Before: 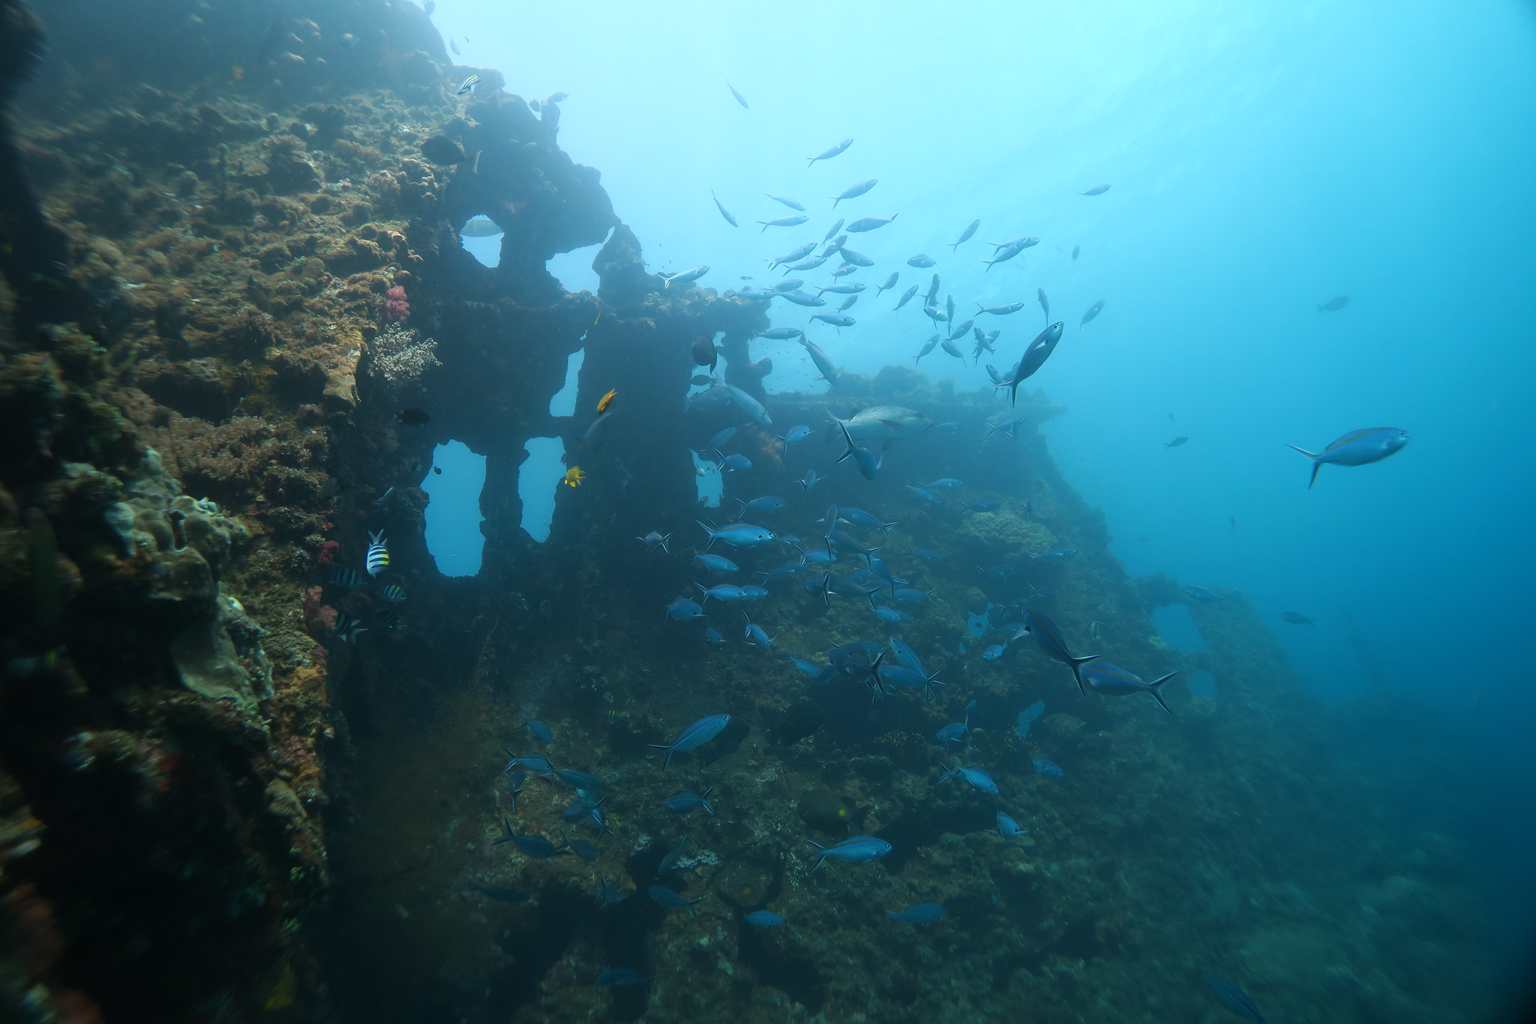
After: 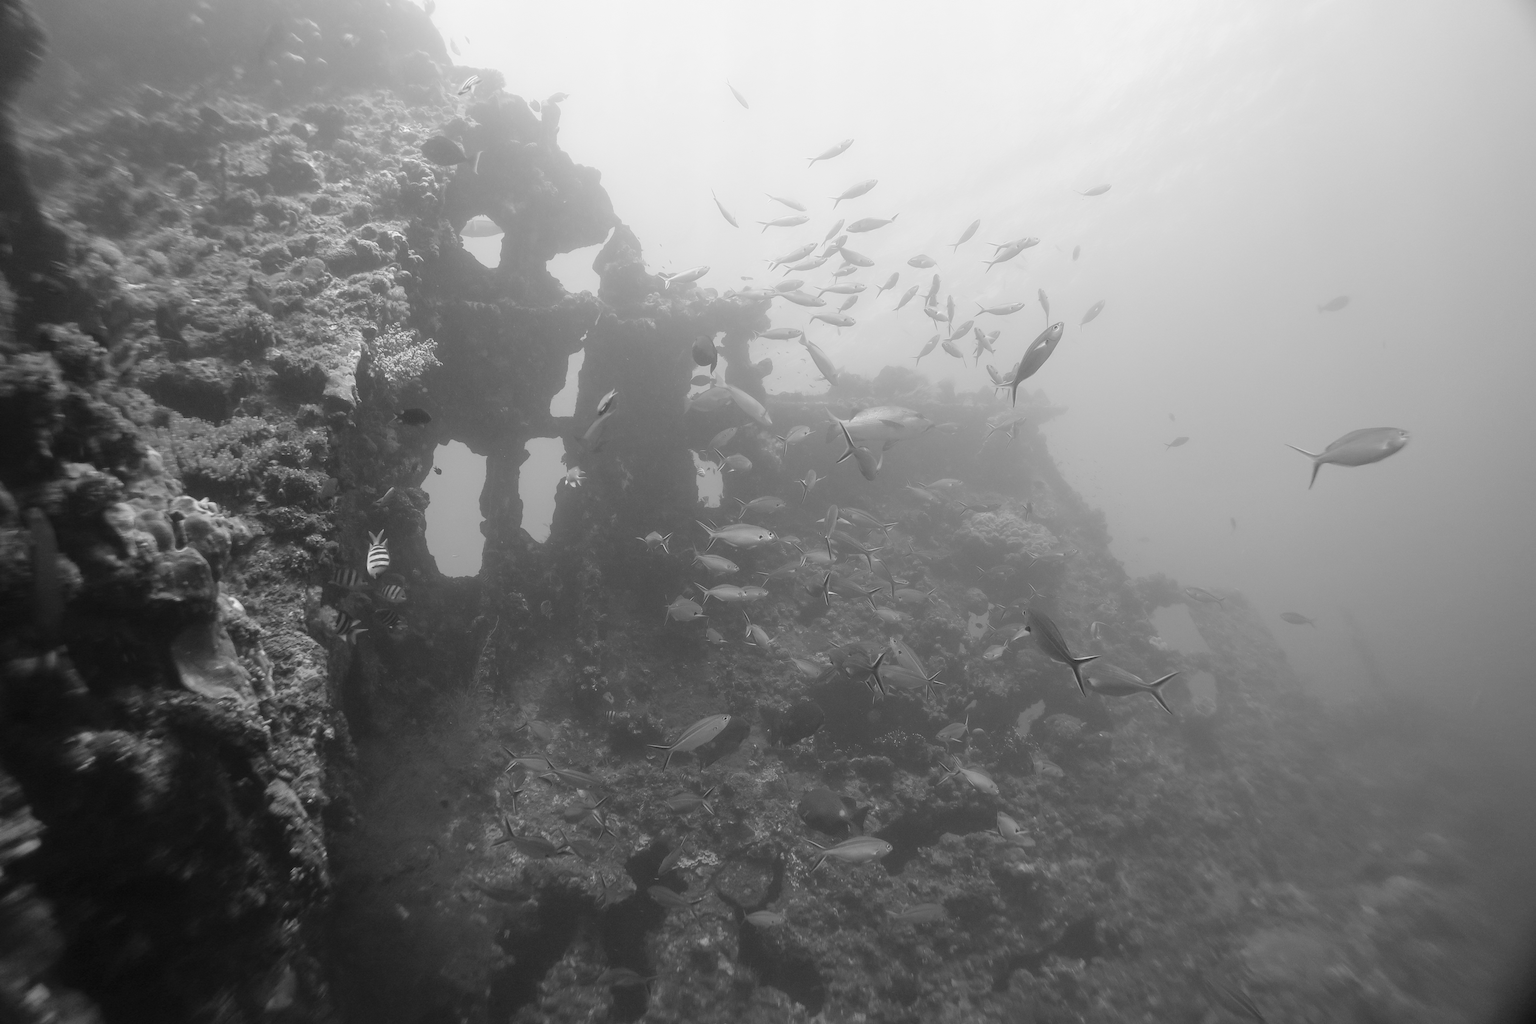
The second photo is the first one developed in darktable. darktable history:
color correction: highlights a* 17.03, highlights b* 0.205, shadows a* -15.38, shadows b* -14.56, saturation 1.5
exposure: exposure -0.242 EV, compensate highlight preservation false
global tonemap: drago (0.7, 100)
monochrome: a -6.99, b 35.61, size 1.4
local contrast: highlights 100%, shadows 100%, detail 120%, midtone range 0.2
